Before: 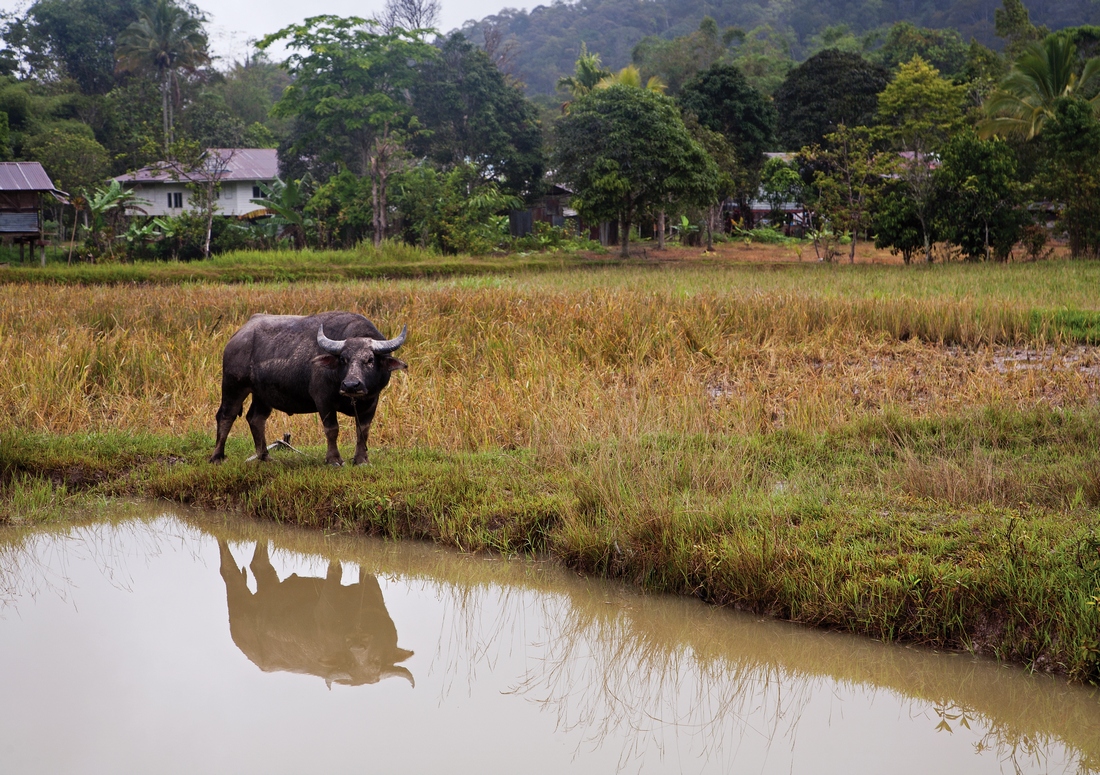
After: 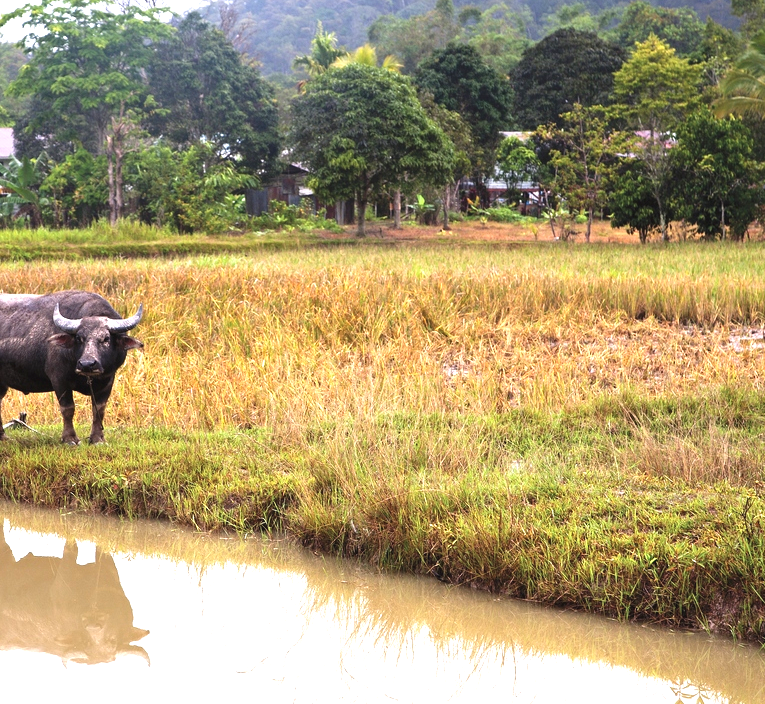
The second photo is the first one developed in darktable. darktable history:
exposure: black level correction -0.002, exposure 1.35 EV, compensate highlight preservation false
crop and rotate: left 24.034%, top 2.838%, right 6.406%, bottom 6.299%
